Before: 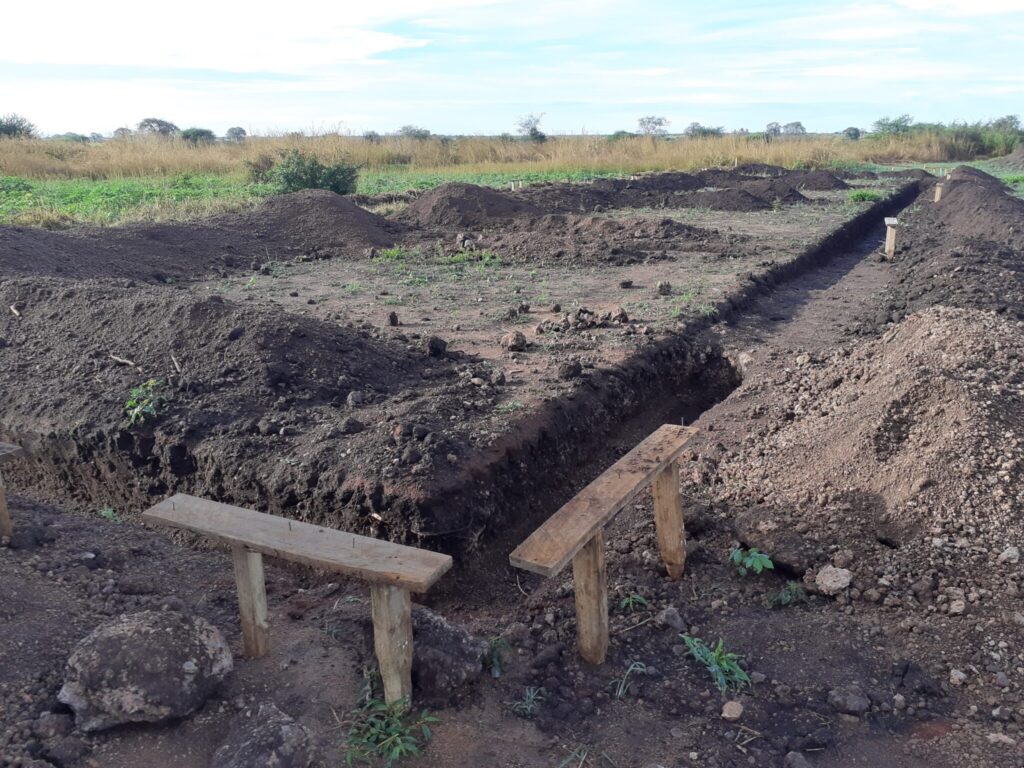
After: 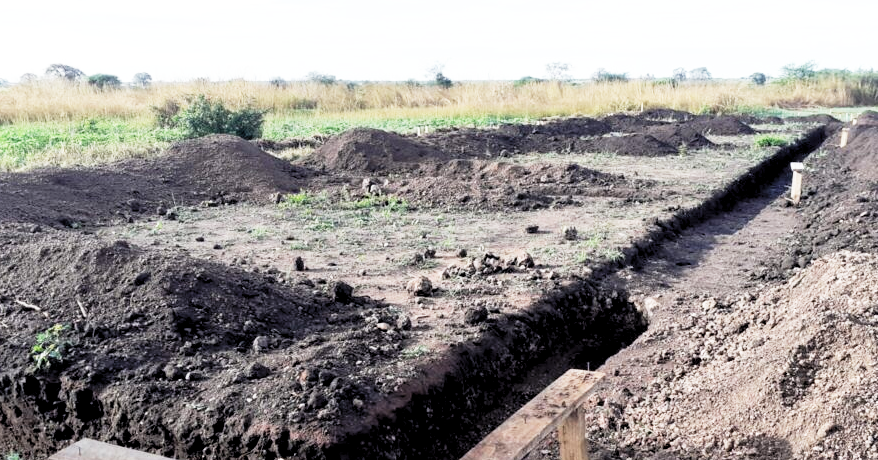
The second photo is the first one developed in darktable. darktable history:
exposure: compensate exposure bias true, compensate highlight preservation false
base curve: curves: ch0 [(0, 0) (0.012, 0.01) (0.073, 0.168) (0.31, 0.711) (0.645, 0.957) (1, 1)], preserve colors none
crop and rotate: left 9.272%, top 7.258%, right 4.915%, bottom 32.759%
levels: levels [0.116, 0.574, 1]
